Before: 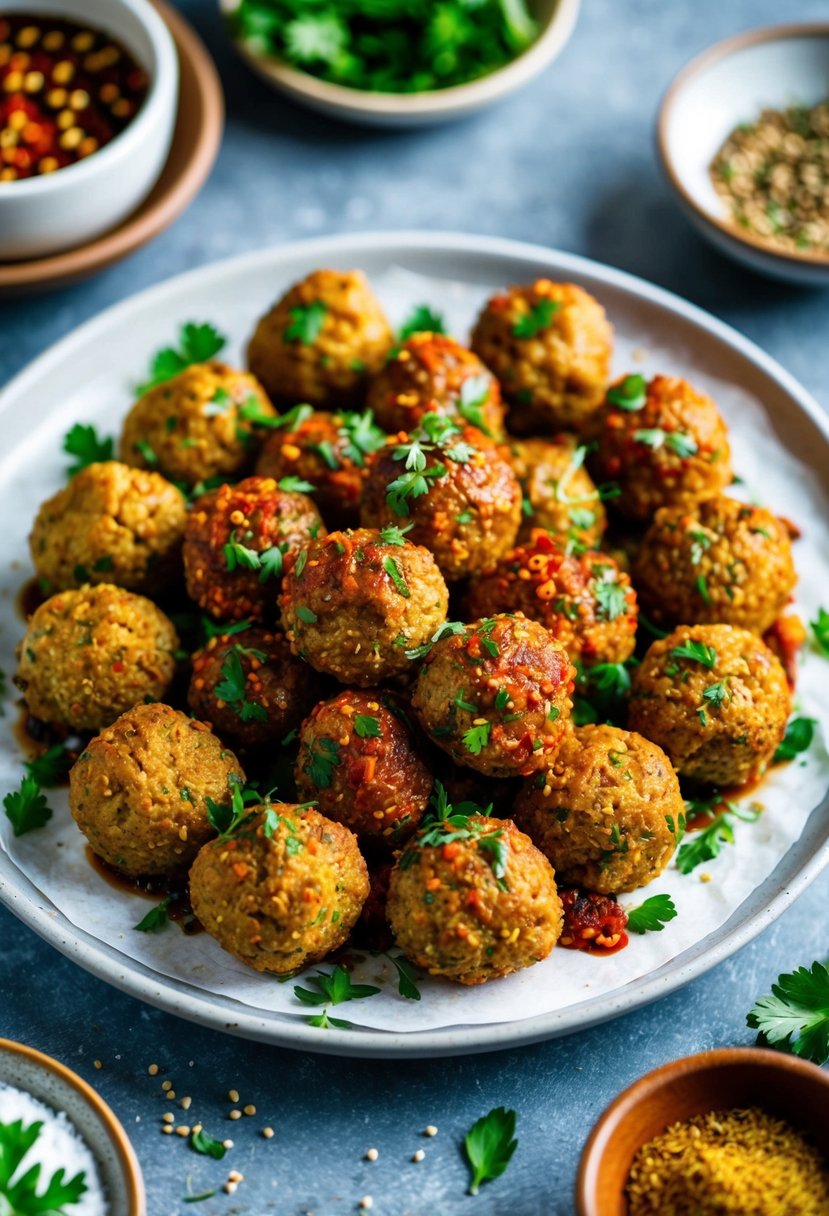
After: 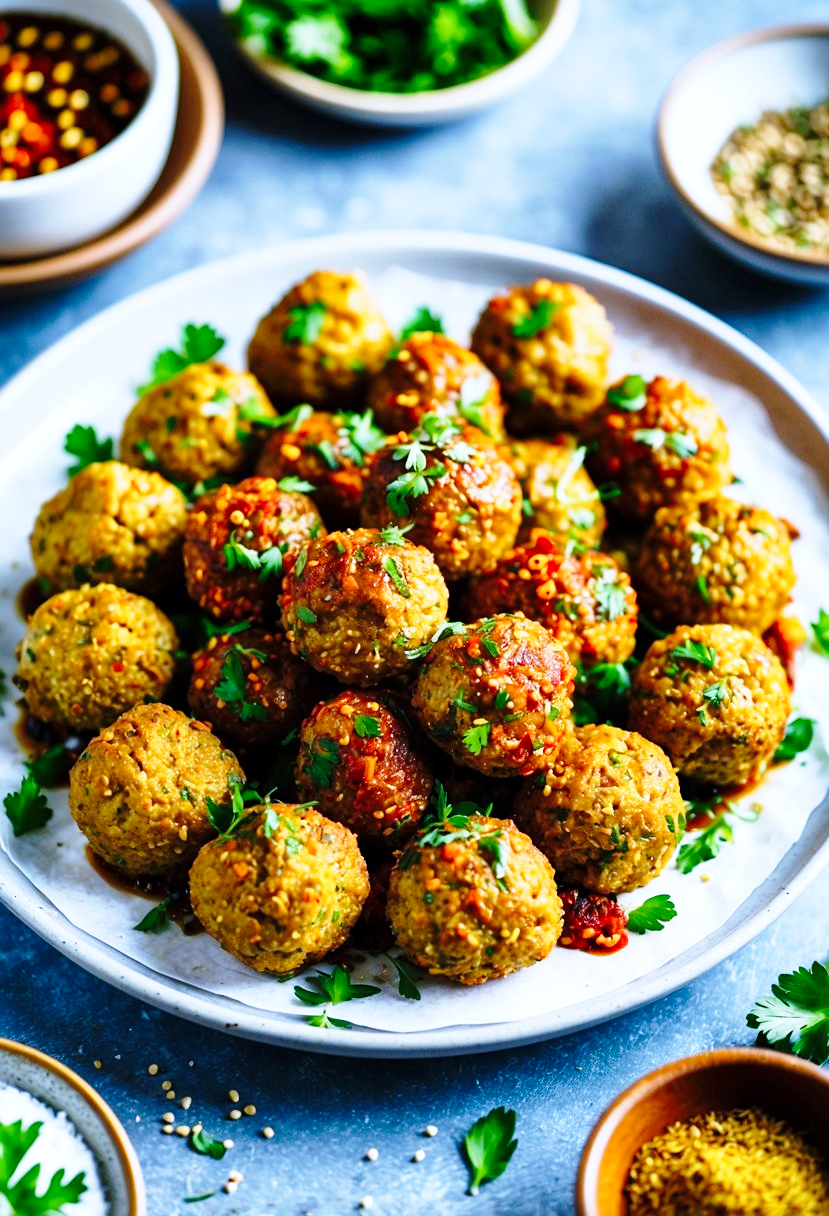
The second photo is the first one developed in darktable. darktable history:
base curve: curves: ch0 [(0, 0) (0.028, 0.03) (0.121, 0.232) (0.46, 0.748) (0.859, 0.968) (1, 1)], preserve colors none
sharpen: amount 0.2
white balance: red 0.948, green 1.02, blue 1.176
